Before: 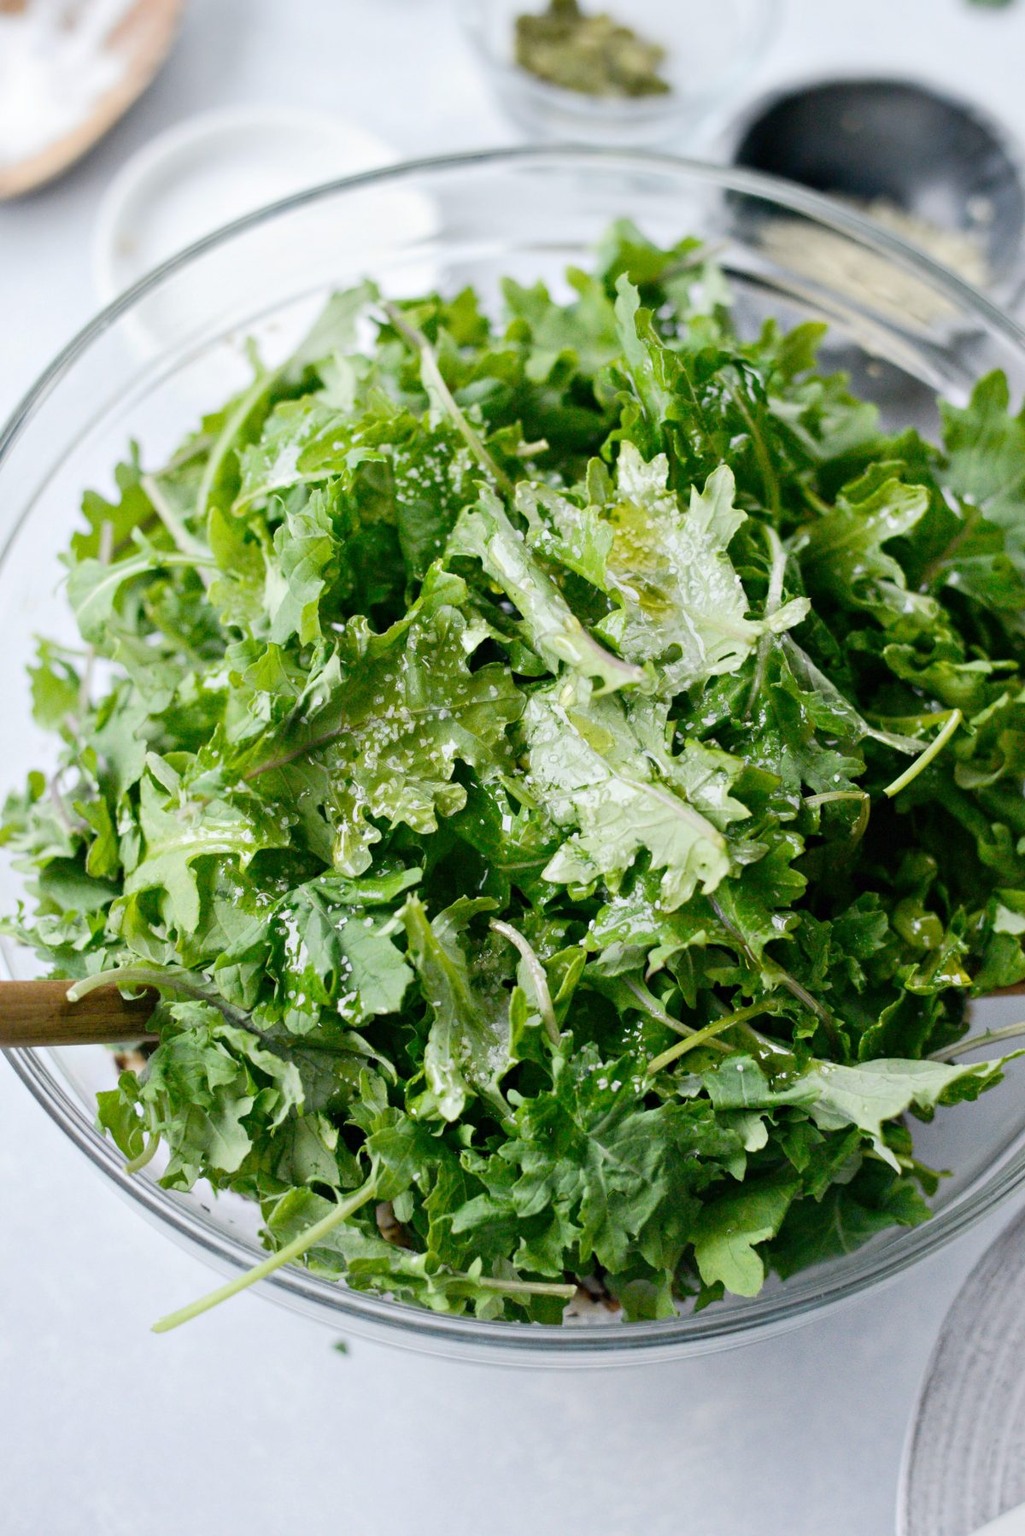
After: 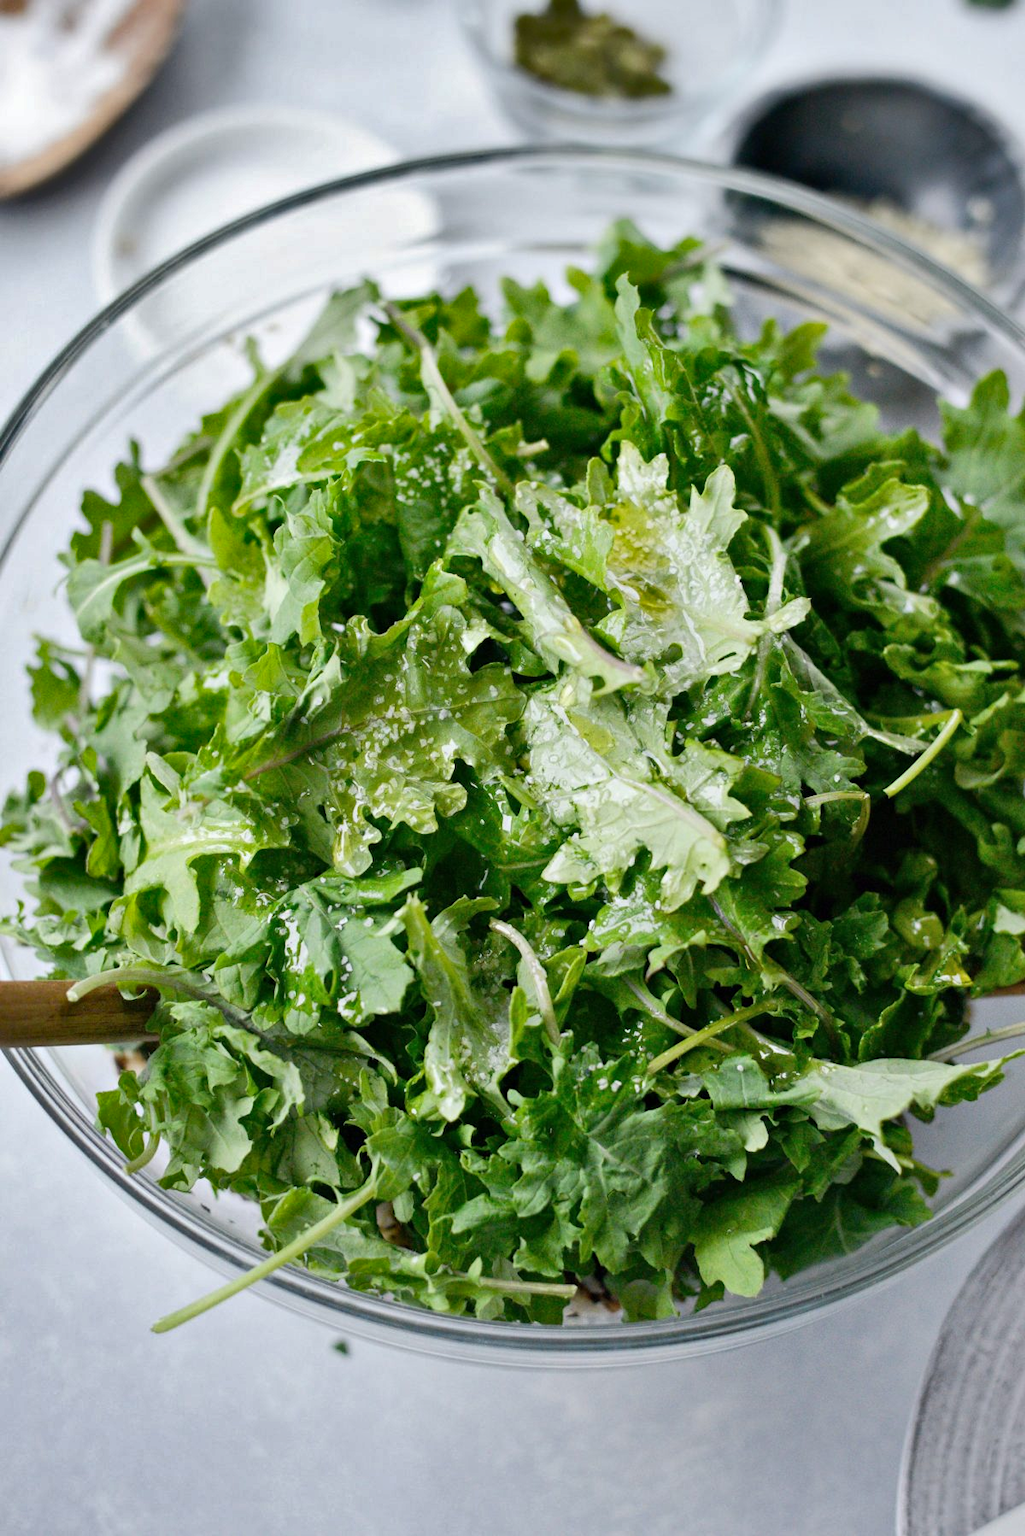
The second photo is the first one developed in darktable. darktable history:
shadows and highlights: shadows 30.59, highlights -62.6, soften with gaussian
